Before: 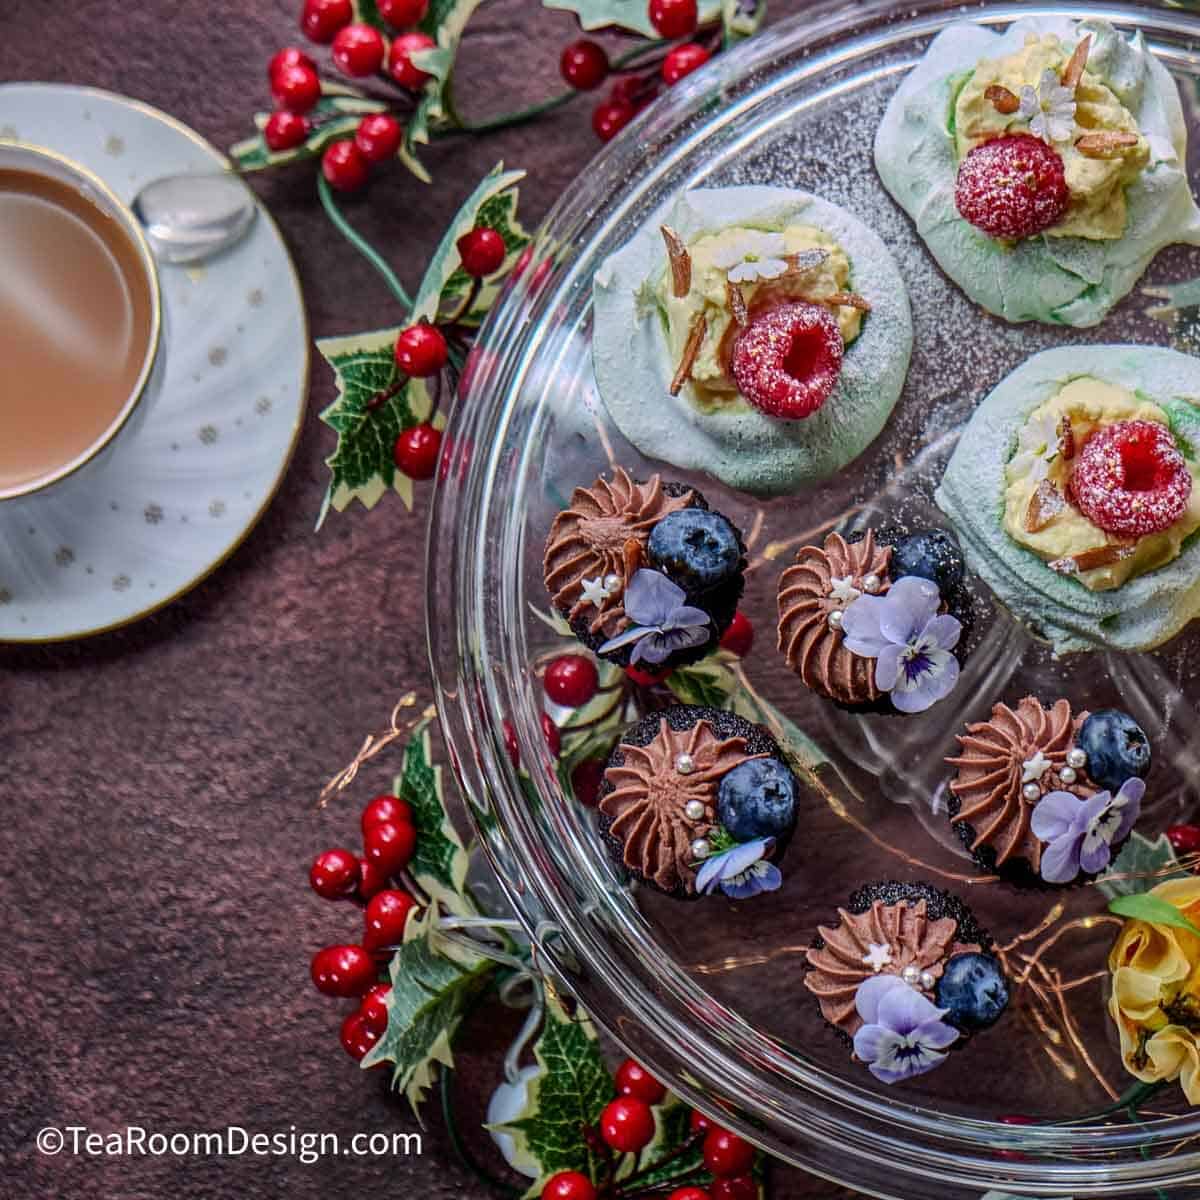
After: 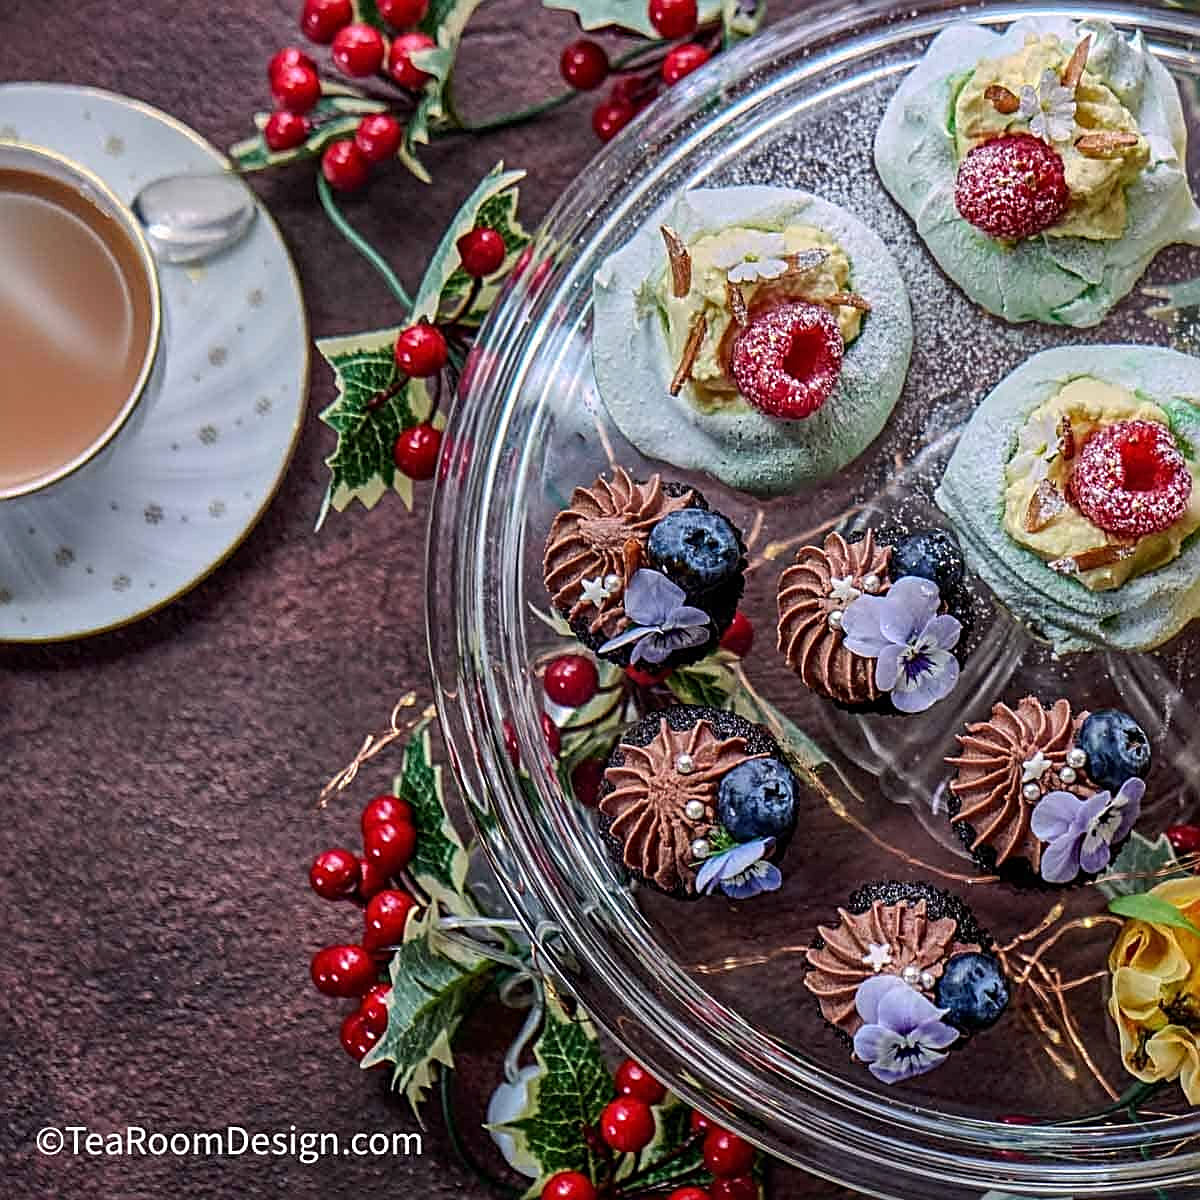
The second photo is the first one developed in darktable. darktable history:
exposure: exposure 0.075 EV, compensate highlight preservation false
sharpen: radius 2.704, amount 0.672
